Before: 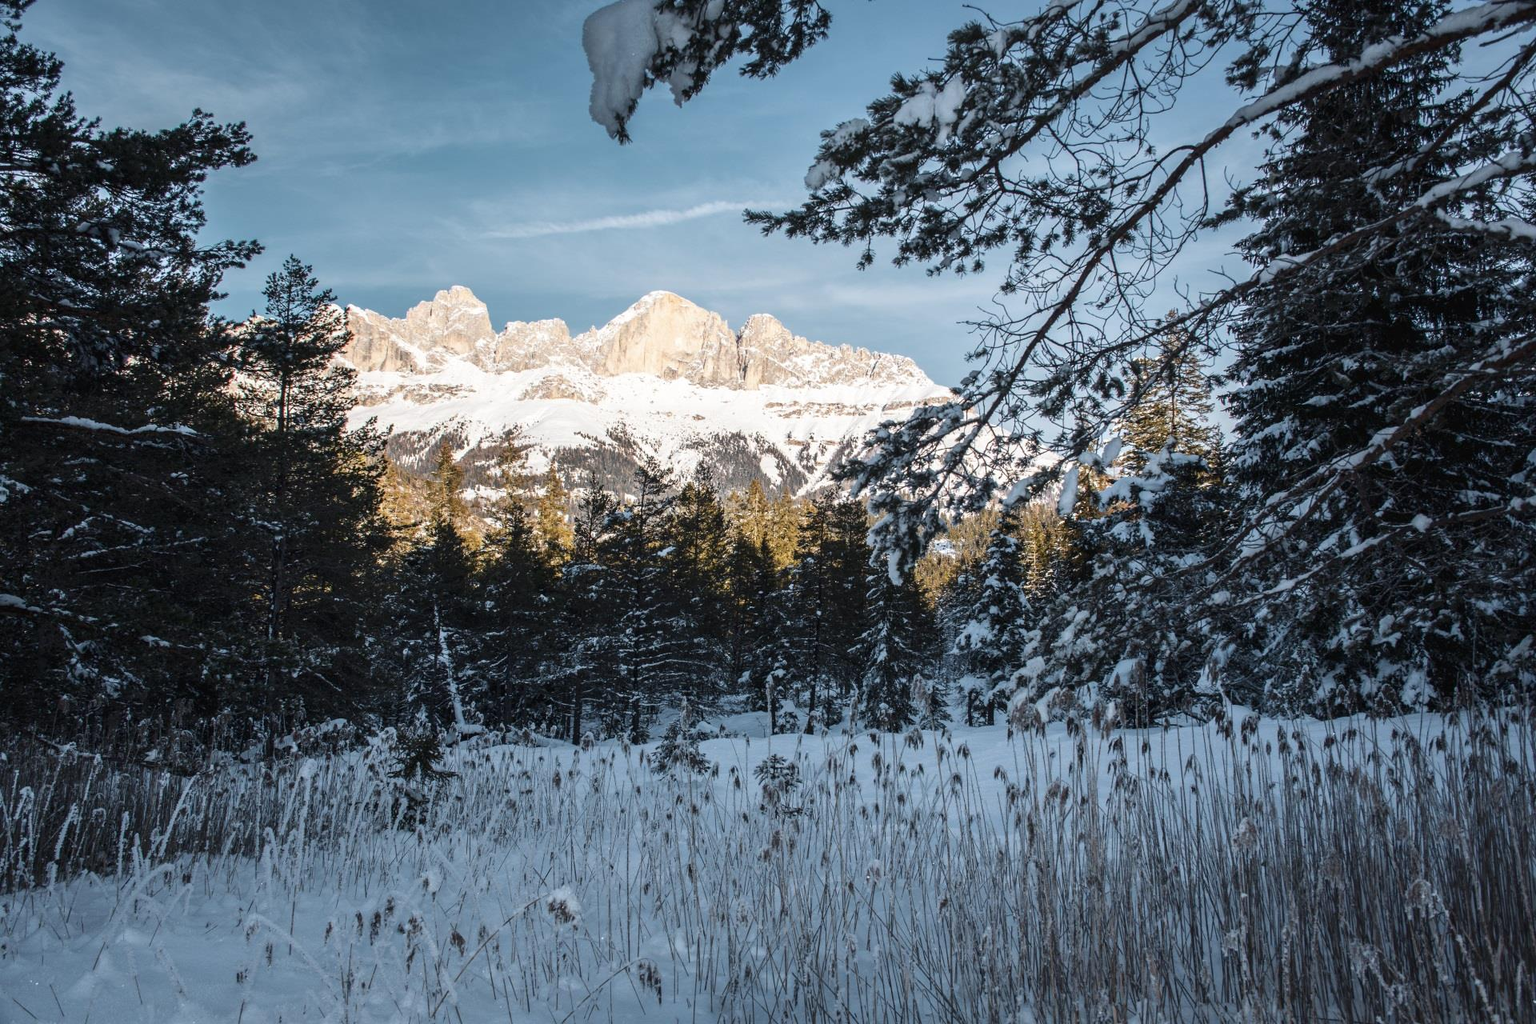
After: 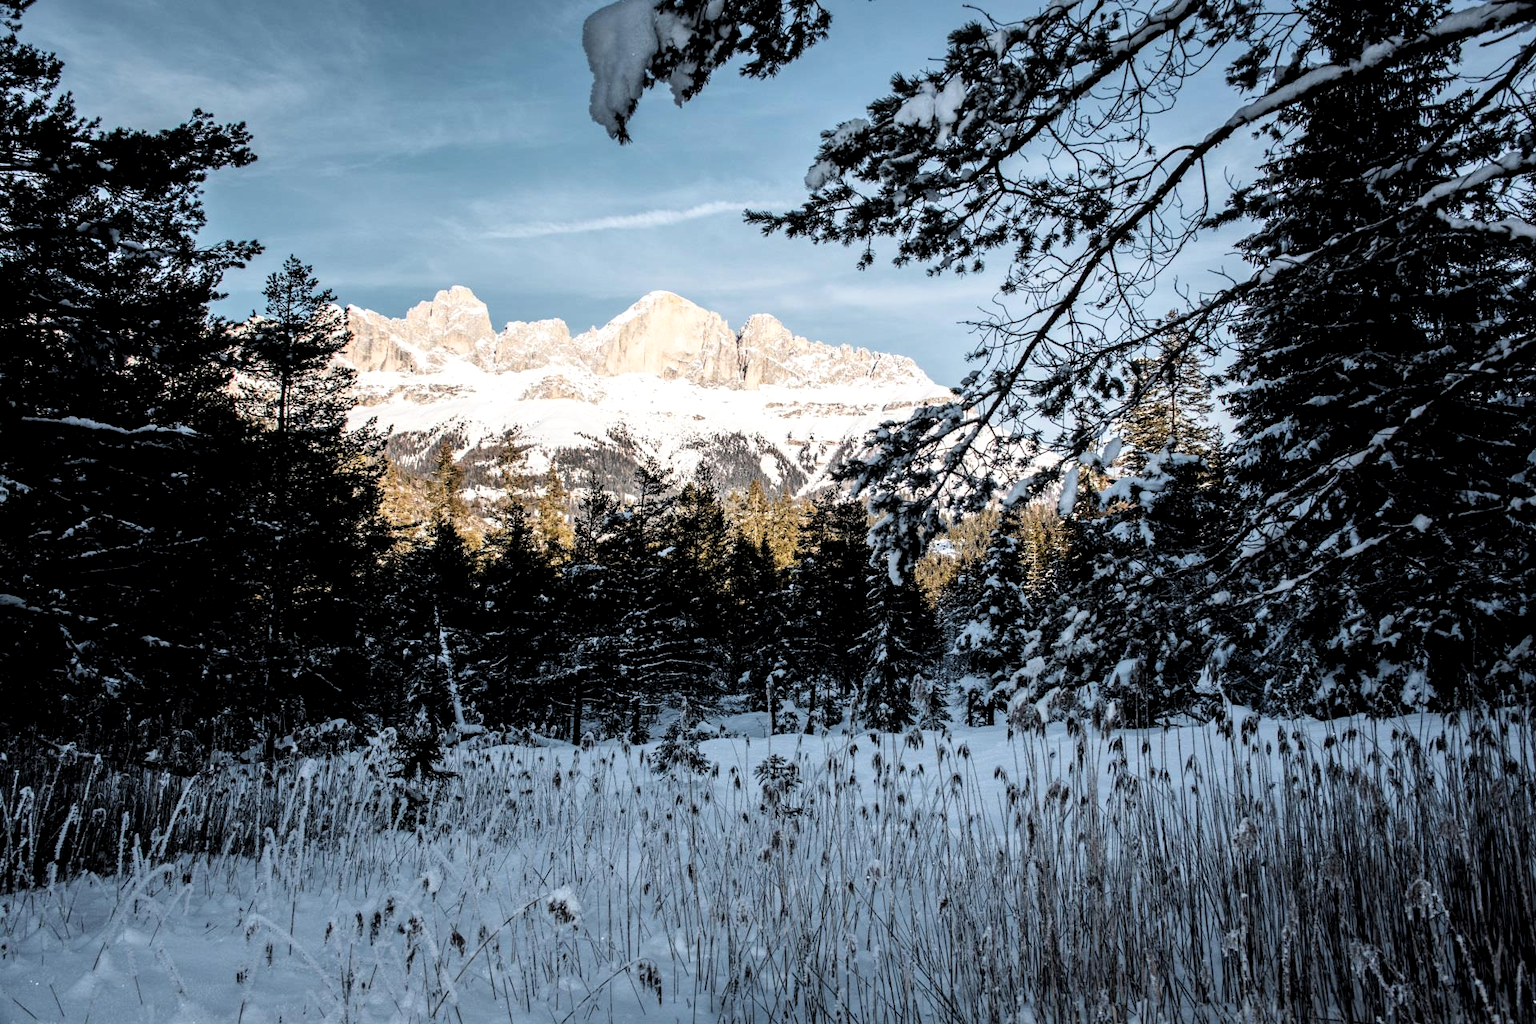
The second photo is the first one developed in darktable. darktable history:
filmic rgb: middle gray luminance 8.9%, black relative exposure -6.23 EV, white relative exposure 2.71 EV, threshold 5.96 EV, target black luminance 0%, hardness 4.72, latitude 73.22%, contrast 1.337, shadows ↔ highlights balance 9.98%, enable highlight reconstruction true
local contrast: highlights 106%, shadows 100%, detail 119%, midtone range 0.2
